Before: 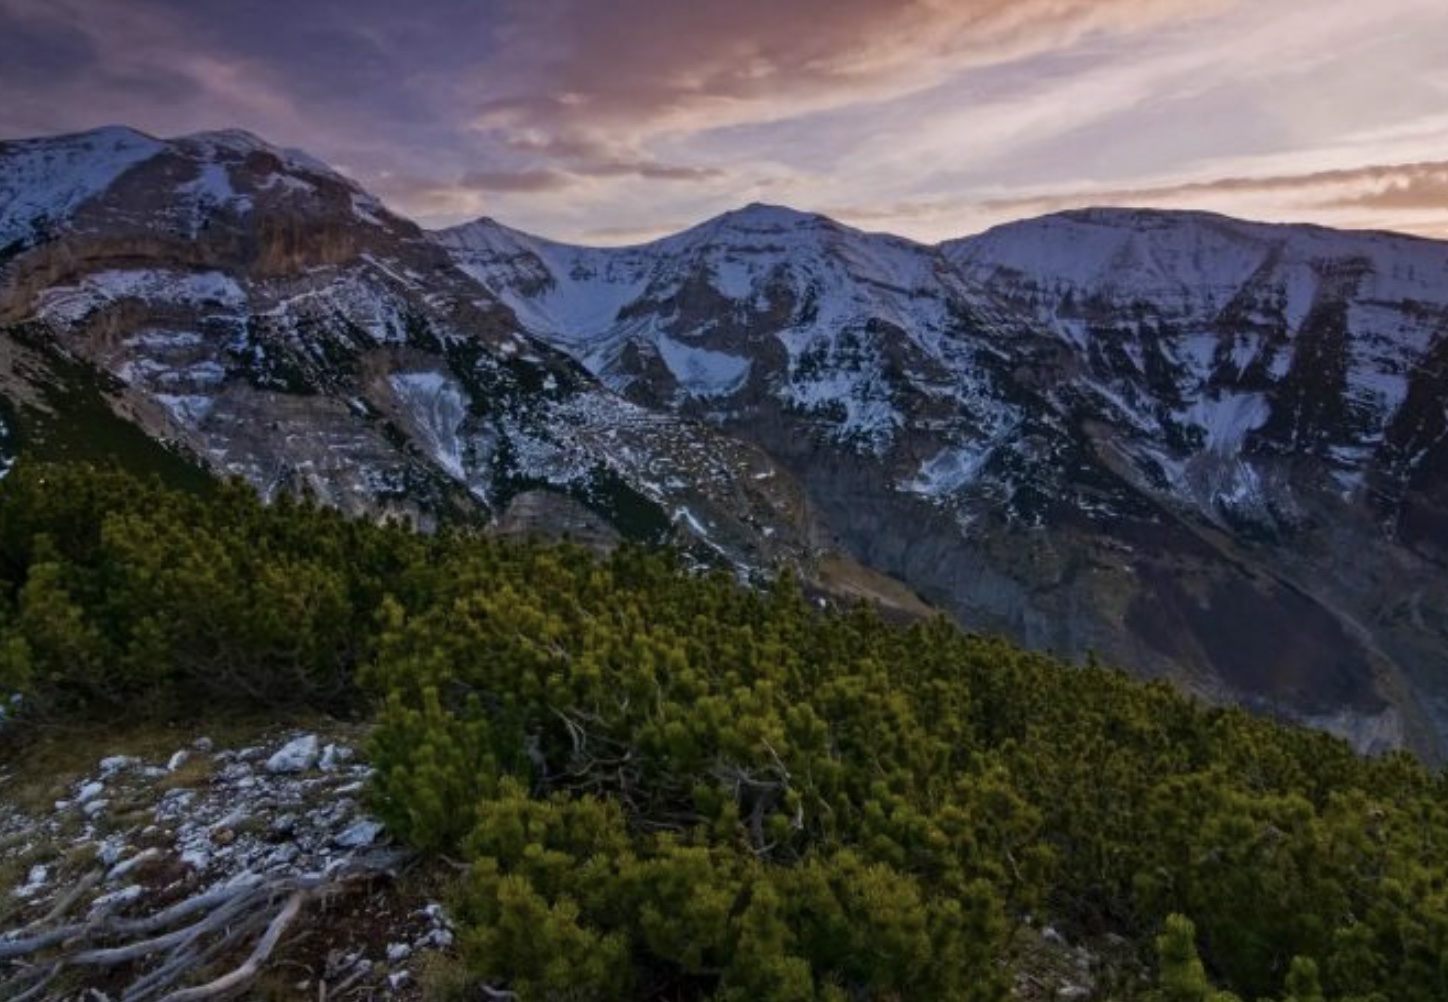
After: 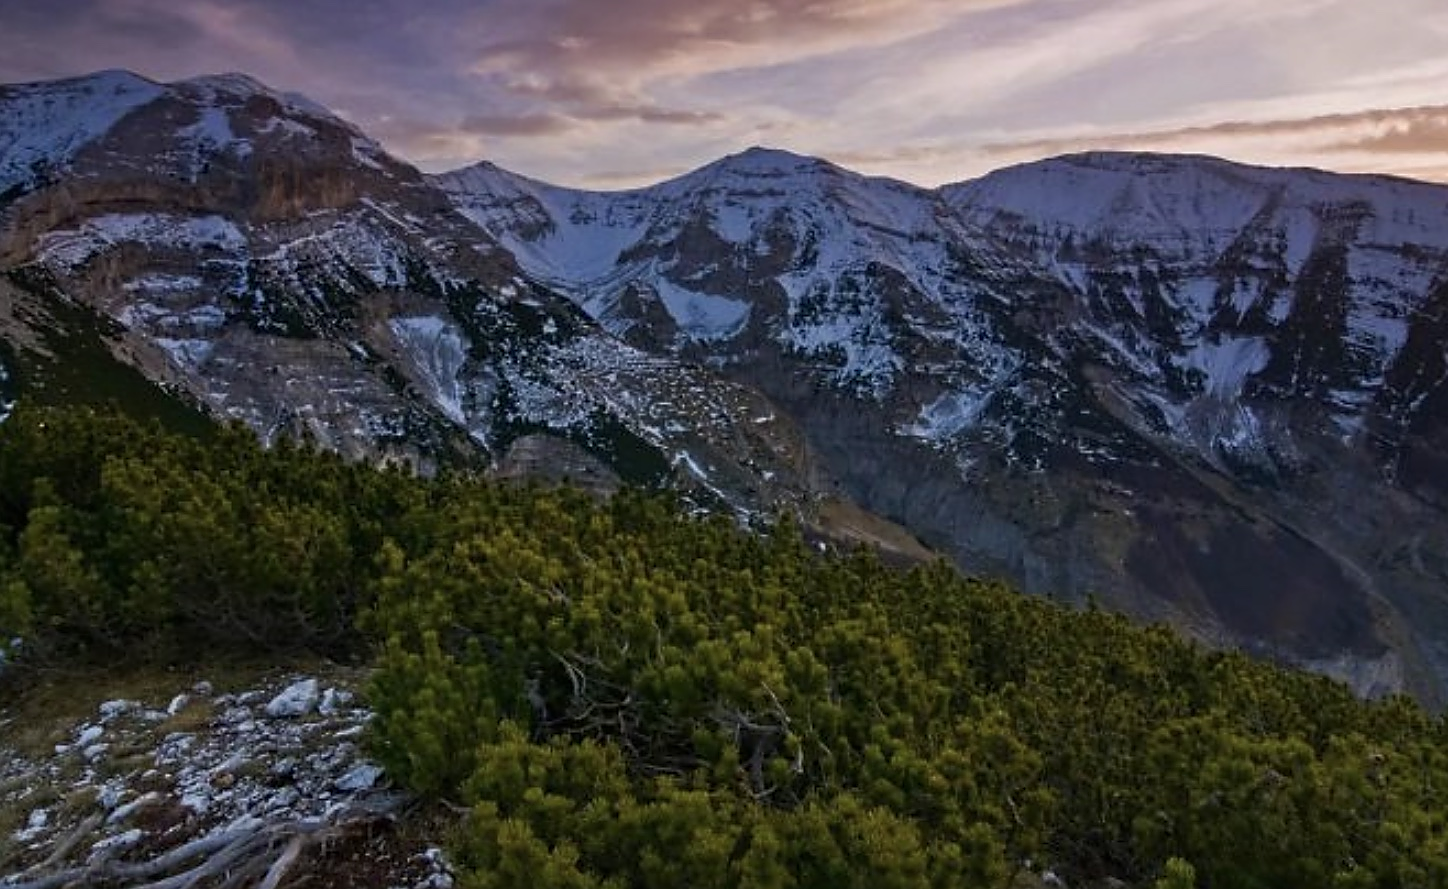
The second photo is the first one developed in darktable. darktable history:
sharpen: radius 1.4, amount 1.25, threshold 0.7
crop and rotate: top 5.609%, bottom 5.609%
